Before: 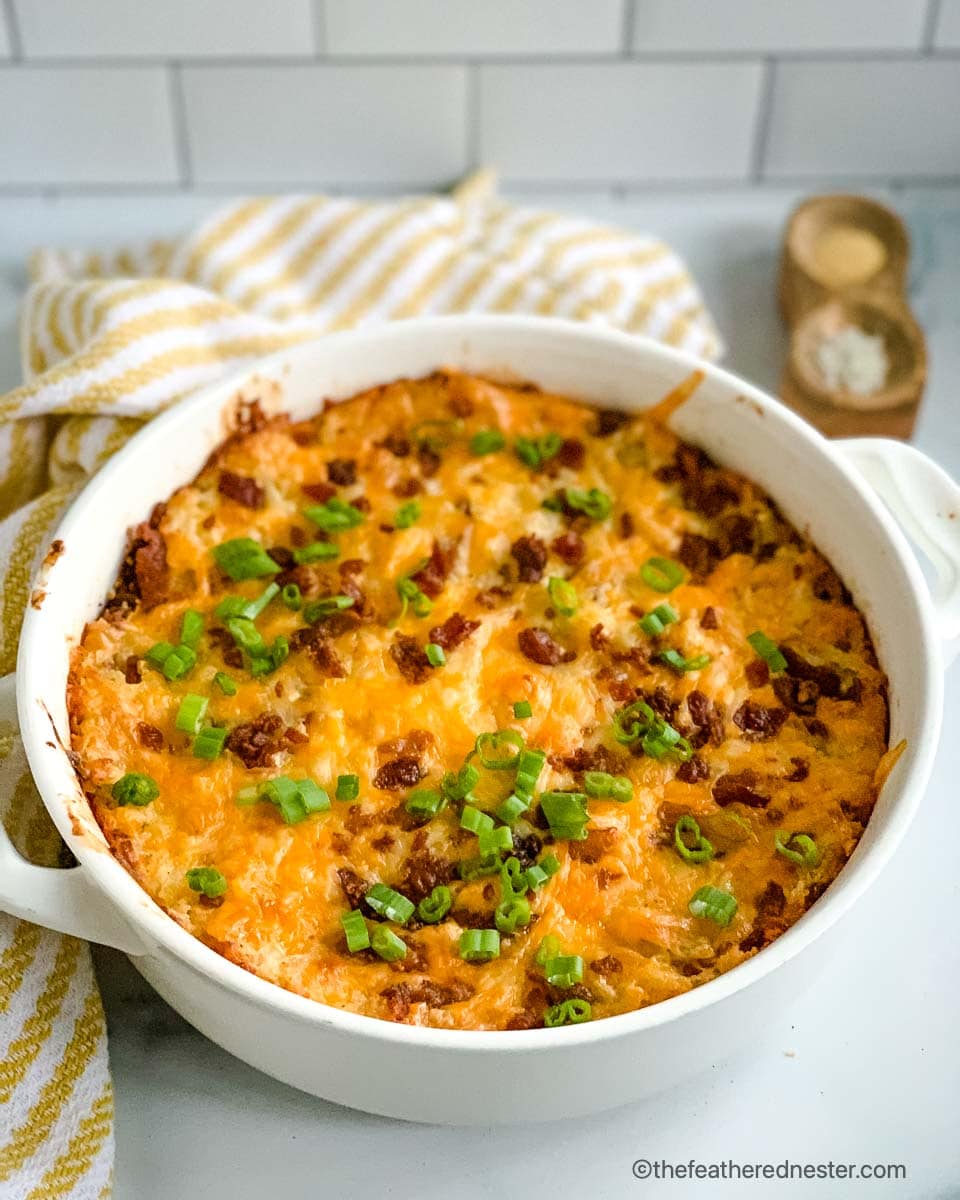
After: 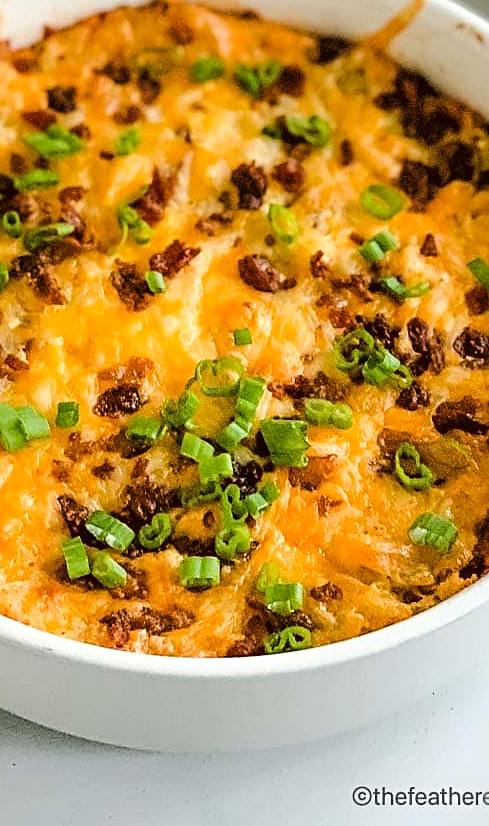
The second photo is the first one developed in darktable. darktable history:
sharpen: amount 0.6
tone equalizer: on, module defaults
crop and rotate: left 29.237%, top 31.152%, right 19.807%
tone curve: curves: ch0 [(0, 0.019) (0.11, 0.036) (0.259, 0.214) (0.378, 0.365) (0.499, 0.529) (1, 1)], color space Lab, linked channels, preserve colors none
